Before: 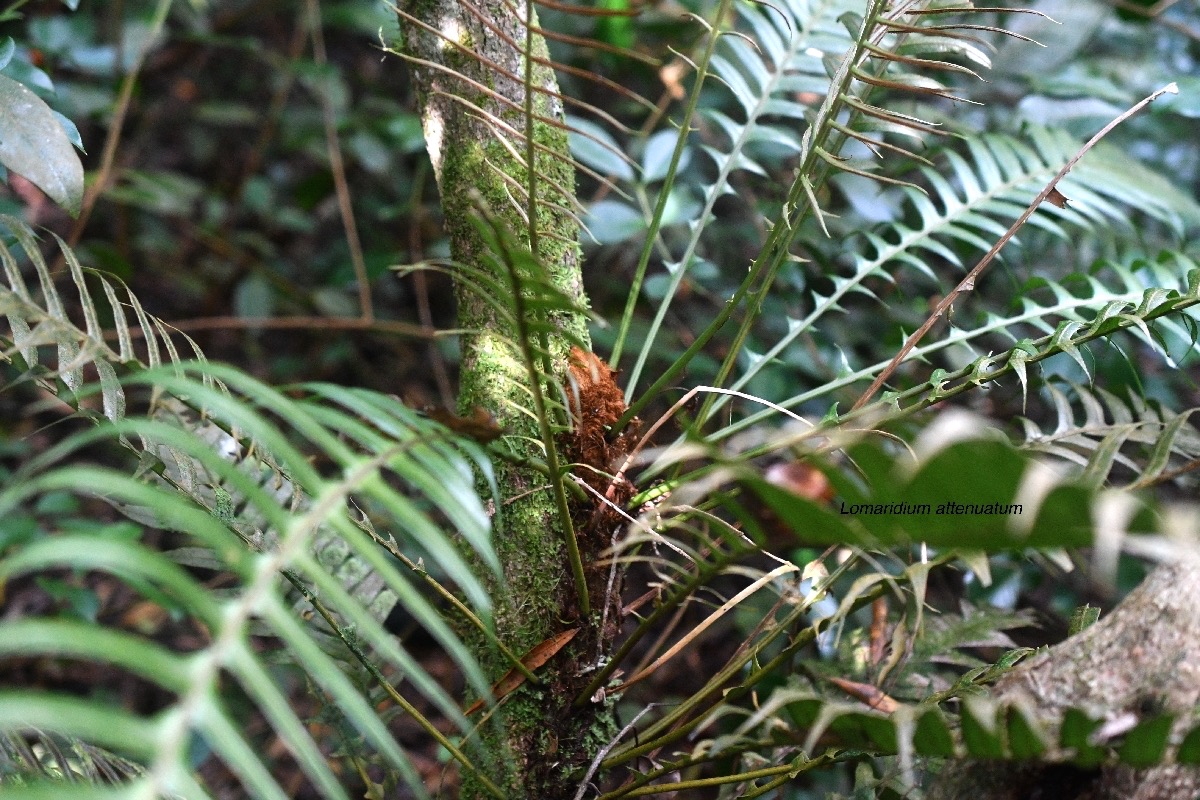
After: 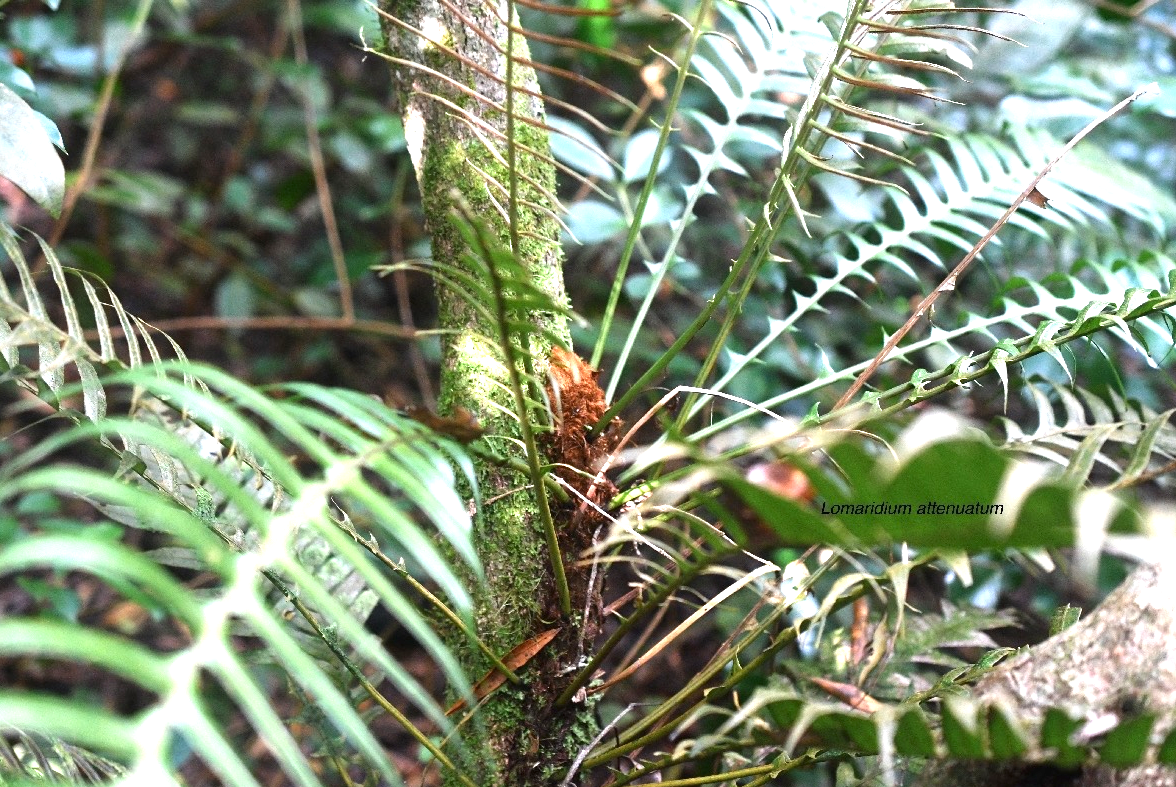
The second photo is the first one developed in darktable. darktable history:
exposure: exposure 1 EV, compensate highlight preservation false
crop: left 1.63%, right 0.272%, bottom 1.62%
